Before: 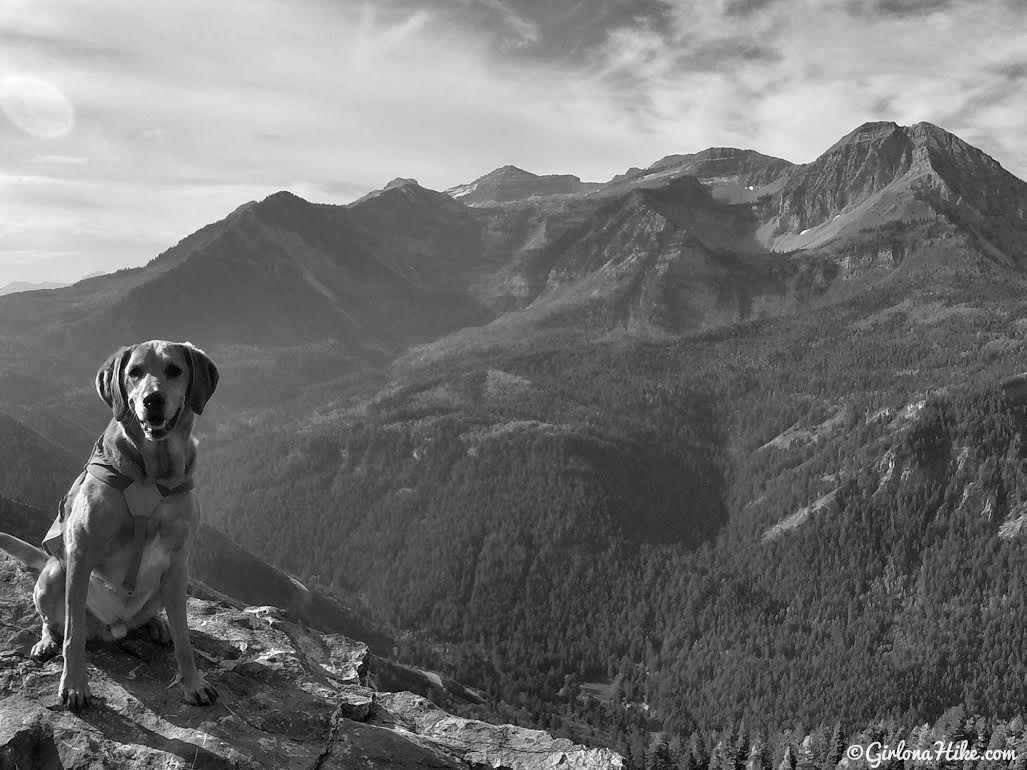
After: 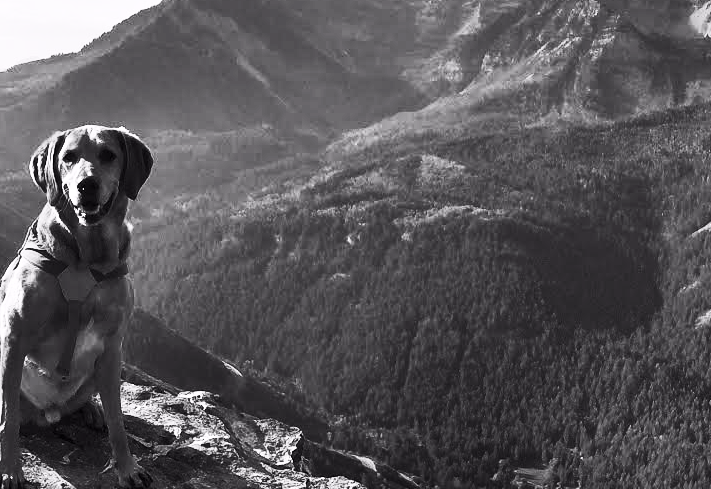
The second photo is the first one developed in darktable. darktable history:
crop: left 6.473%, top 28.049%, right 24.248%, bottom 8.366%
contrast brightness saturation: contrast 0.603, brightness 0.323, saturation 0.145
